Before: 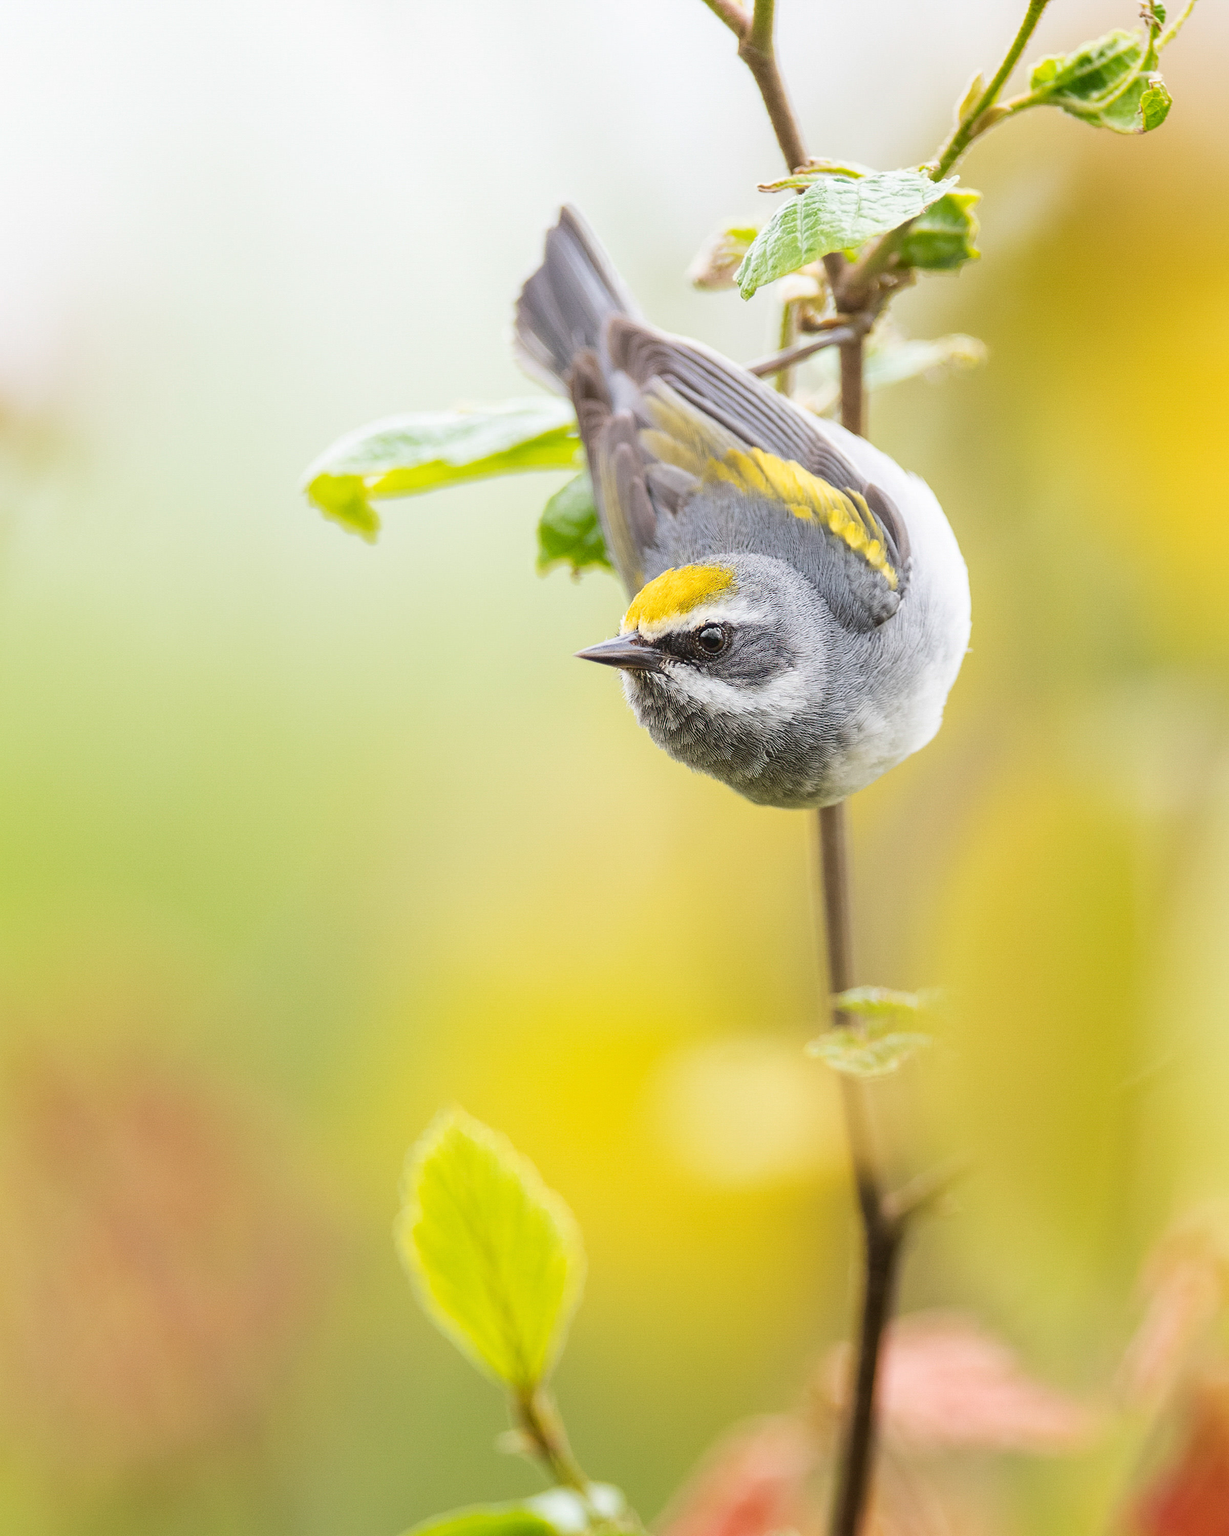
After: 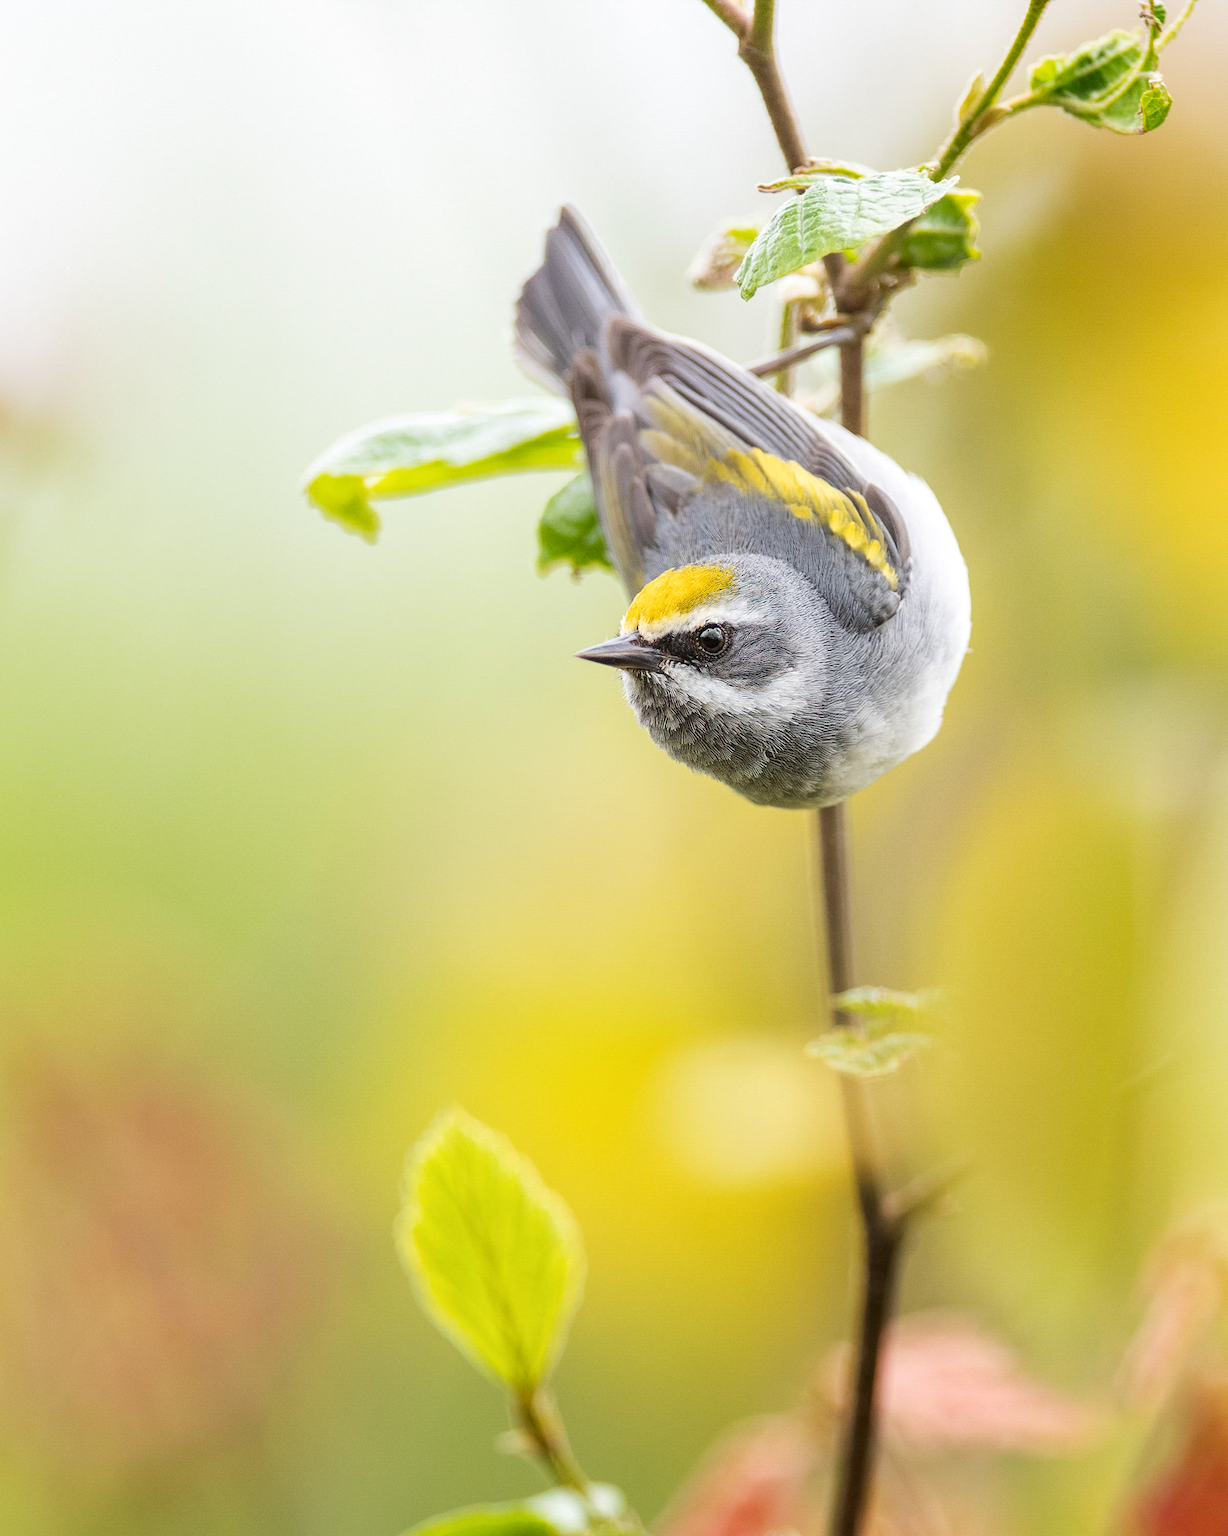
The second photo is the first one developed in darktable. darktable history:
local contrast: highlights 107%, shadows 103%, detail 119%, midtone range 0.2
